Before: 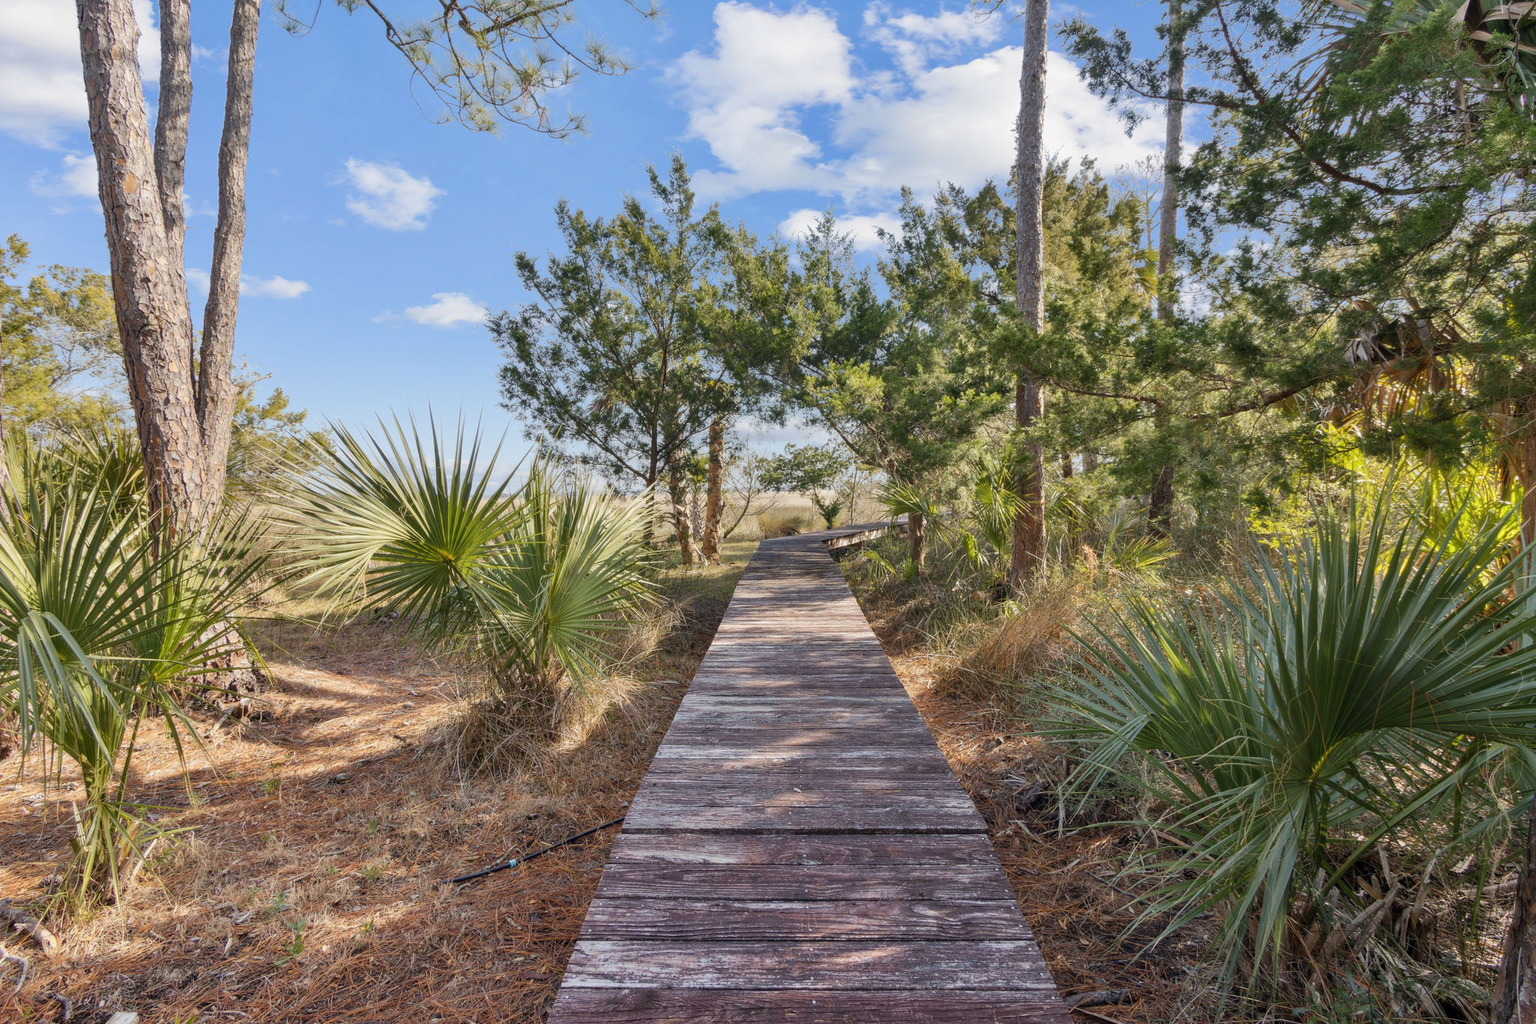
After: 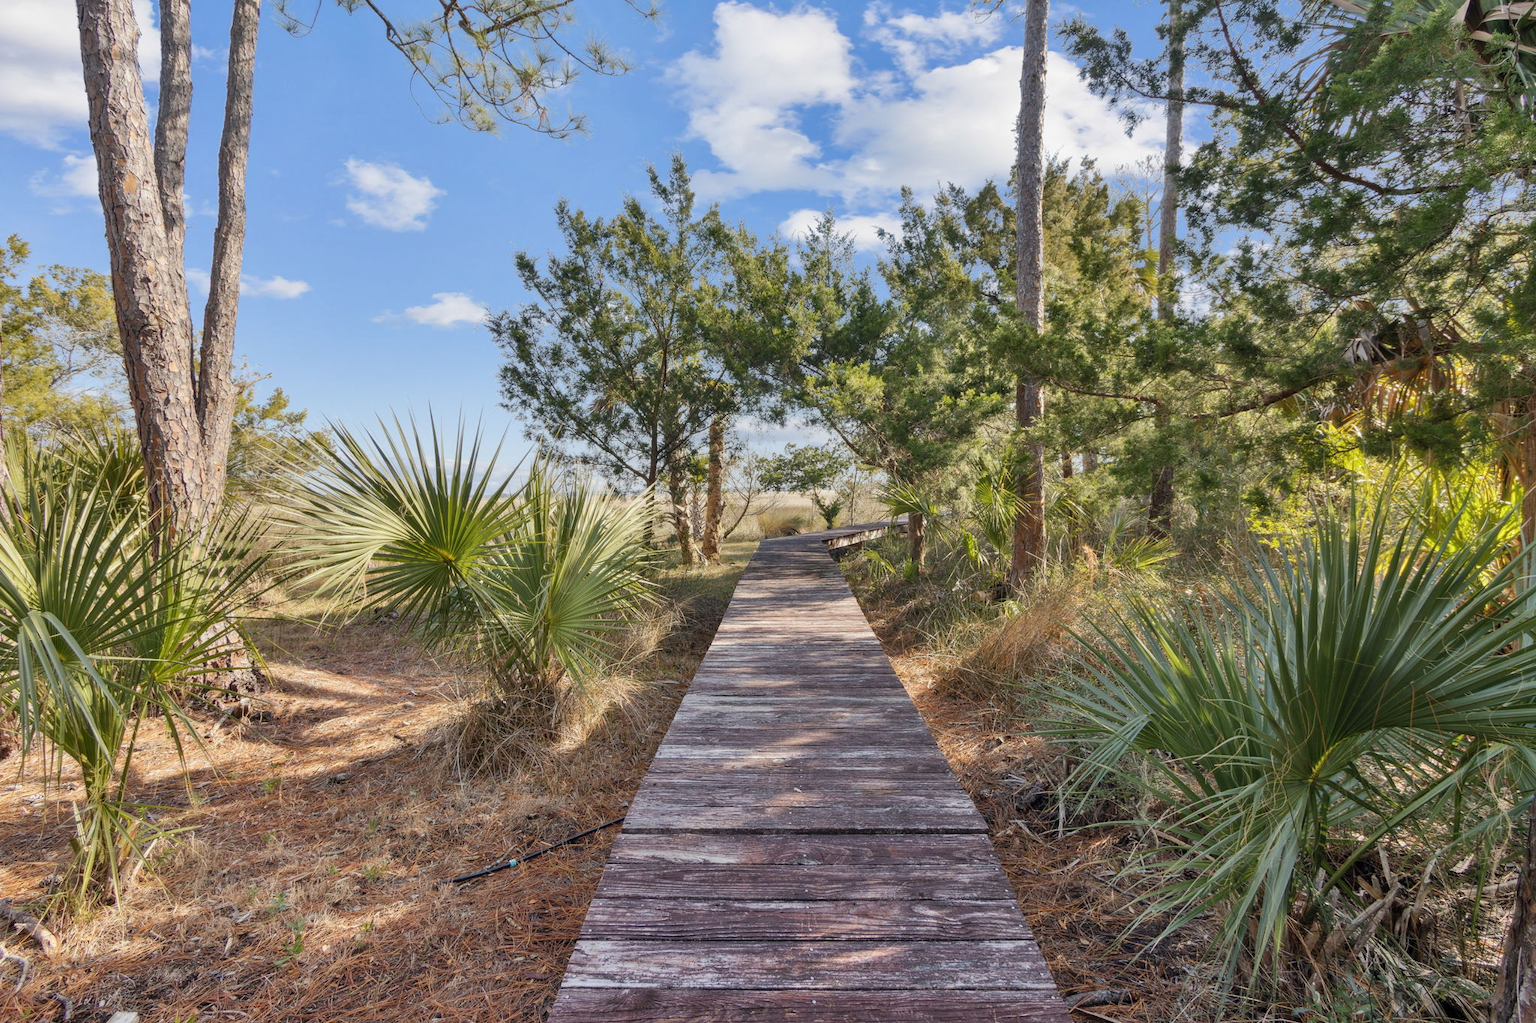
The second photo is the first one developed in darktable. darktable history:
shadows and highlights: shadows 52.01, highlights -28.68, soften with gaussian
